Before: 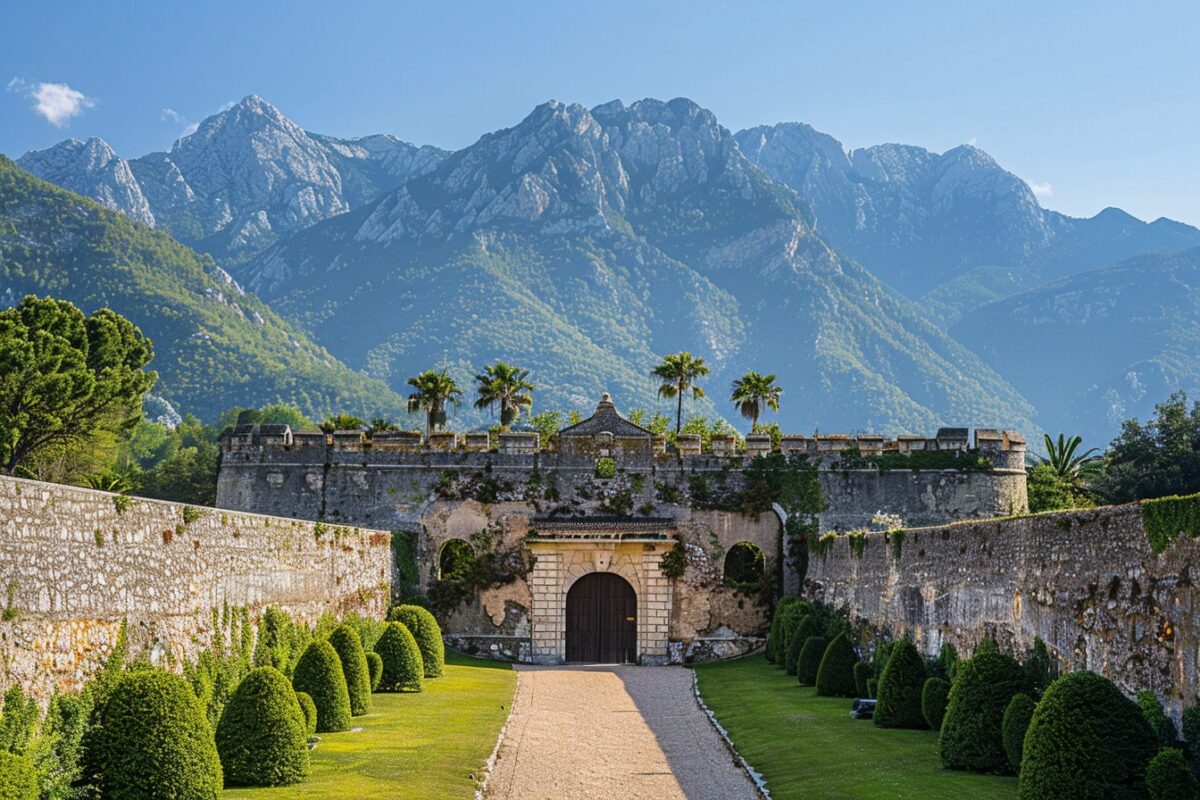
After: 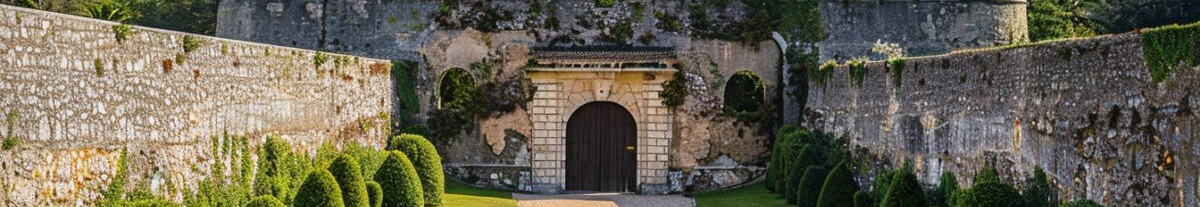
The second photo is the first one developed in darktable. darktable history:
crop and rotate: top 58.978%, bottom 15.123%
levels: white 99.91%
